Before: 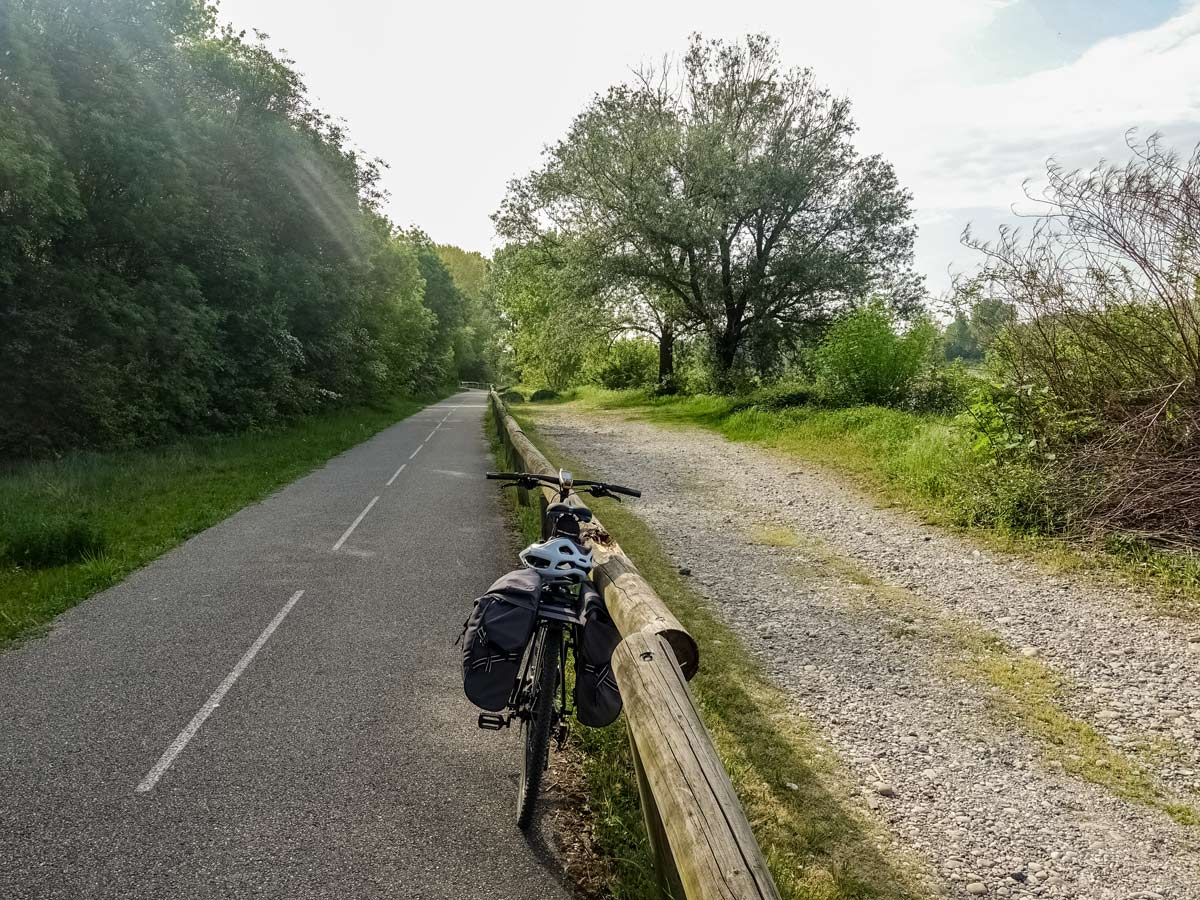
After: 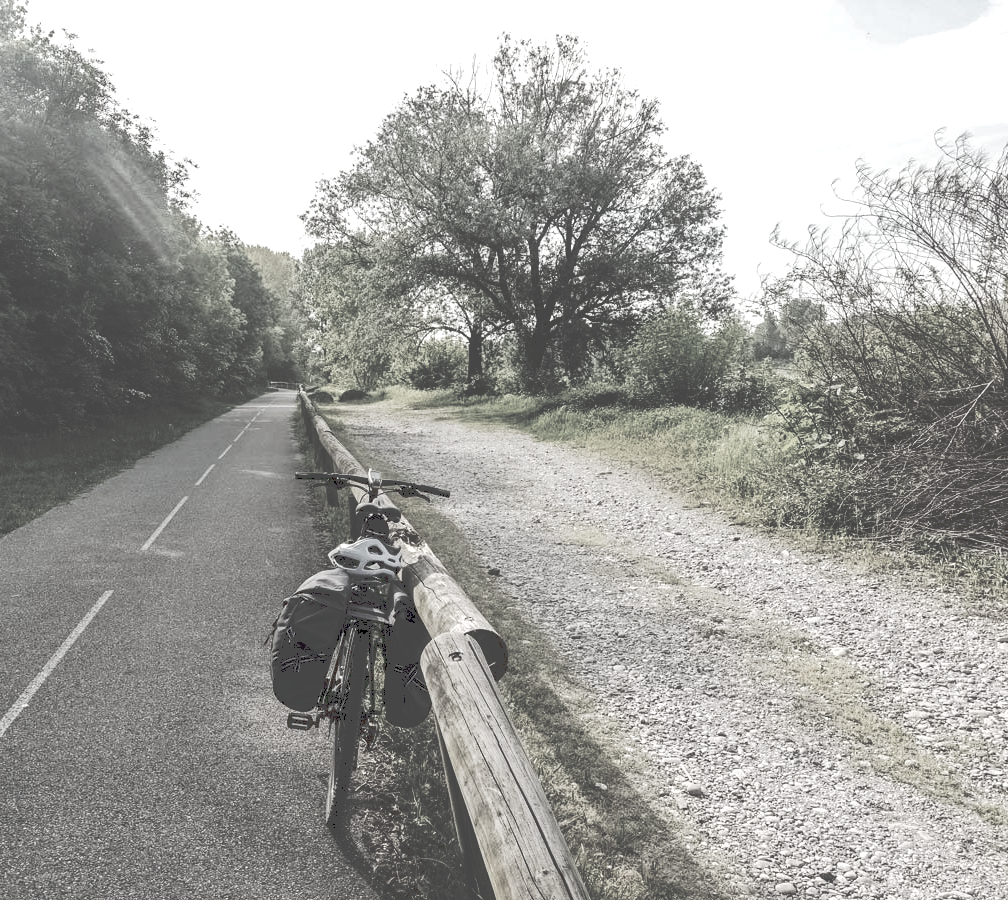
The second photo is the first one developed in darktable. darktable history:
tone curve: curves: ch0 [(0, 0) (0.003, 0.299) (0.011, 0.299) (0.025, 0.299) (0.044, 0.299) (0.069, 0.3) (0.1, 0.306) (0.136, 0.316) (0.177, 0.326) (0.224, 0.338) (0.277, 0.366) (0.335, 0.406) (0.399, 0.462) (0.468, 0.533) (0.543, 0.607) (0.623, 0.7) (0.709, 0.775) (0.801, 0.843) (0.898, 0.903) (1, 1)], preserve colors none
color correction: highlights b* -0.049, saturation 0.193
tone equalizer: -8 EV -0.423 EV, -7 EV -0.382 EV, -6 EV -0.339 EV, -5 EV -0.26 EV, -3 EV 0.202 EV, -2 EV 0.317 EV, -1 EV 0.405 EV, +0 EV 0.42 EV
crop: left 15.989%
